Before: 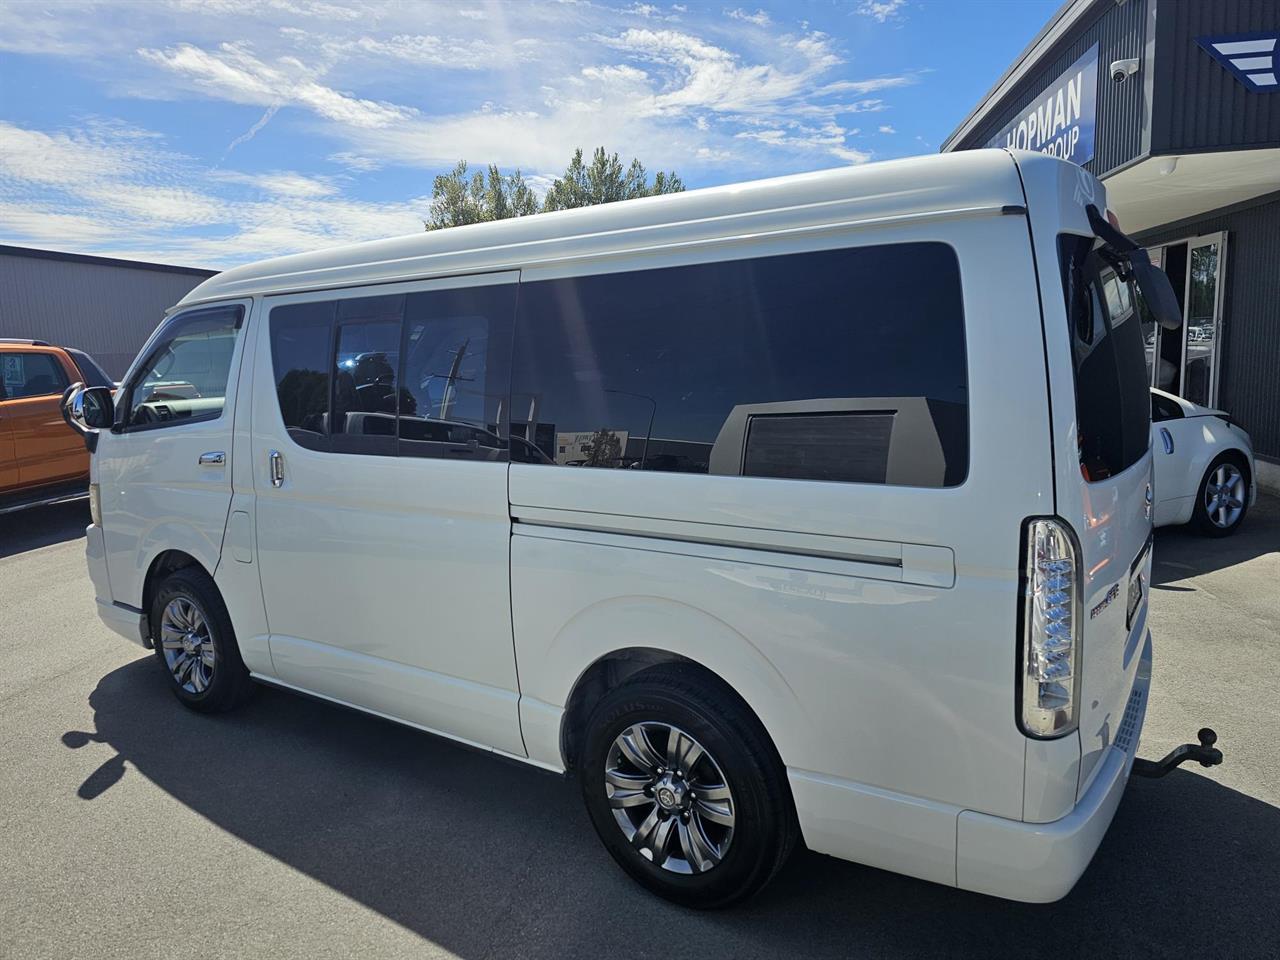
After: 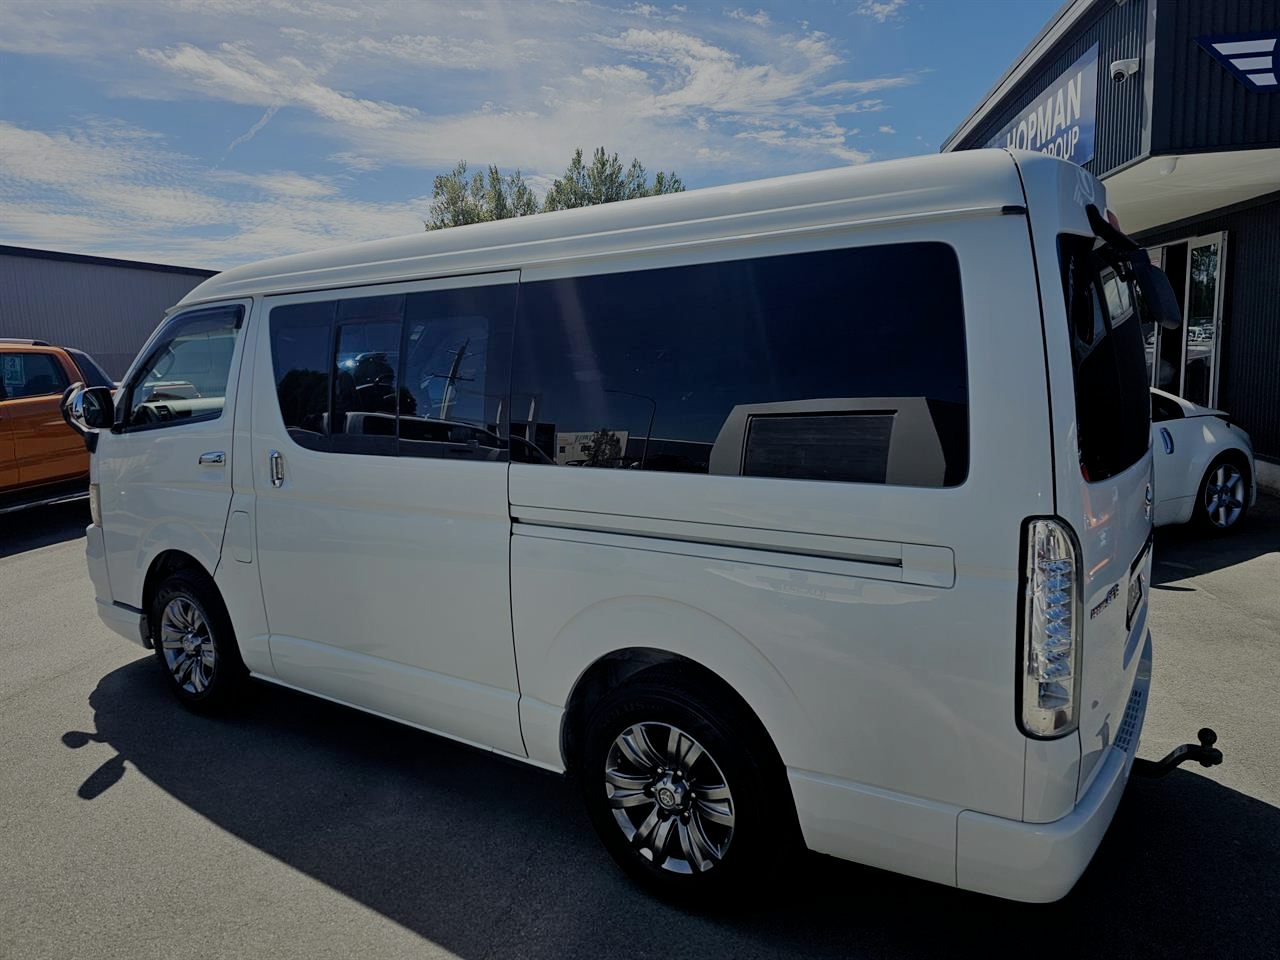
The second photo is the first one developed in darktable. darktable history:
bloom: on, module defaults
filmic rgb: middle gray luminance 30%, black relative exposure -9 EV, white relative exposure 7 EV, threshold 6 EV, target black luminance 0%, hardness 2.94, latitude 2.04%, contrast 0.963, highlights saturation mix 5%, shadows ↔ highlights balance 12.16%, add noise in highlights 0, preserve chrominance no, color science v3 (2019), use custom middle-gray values true, iterations of high-quality reconstruction 0, contrast in highlights soft, enable highlight reconstruction true
